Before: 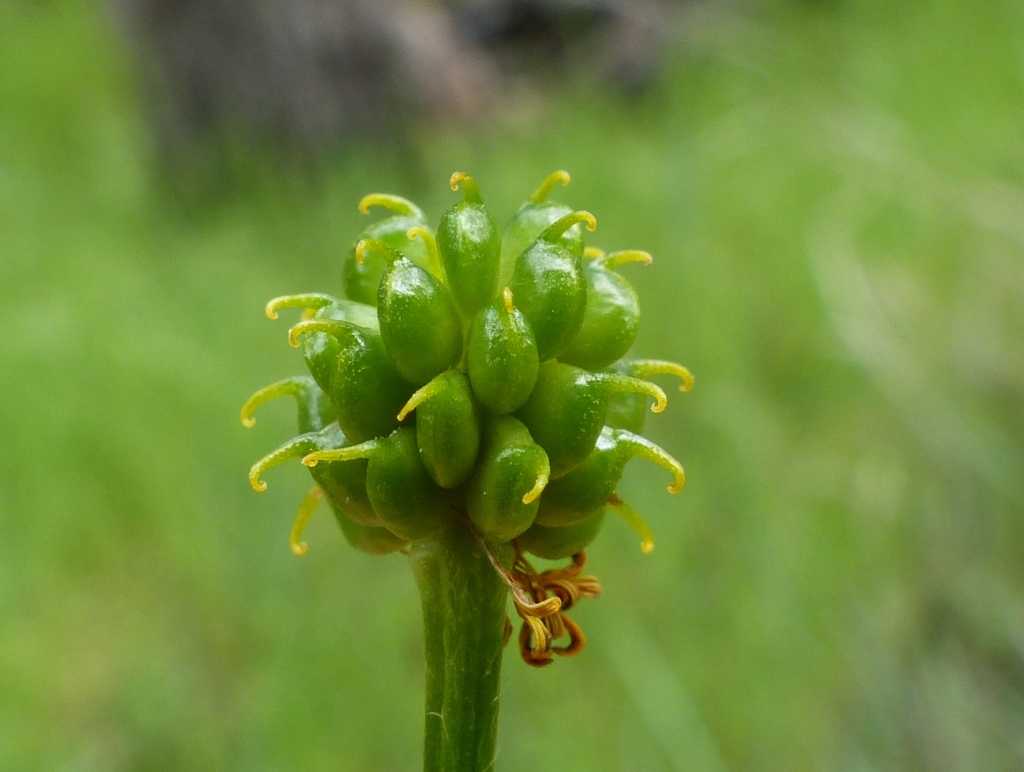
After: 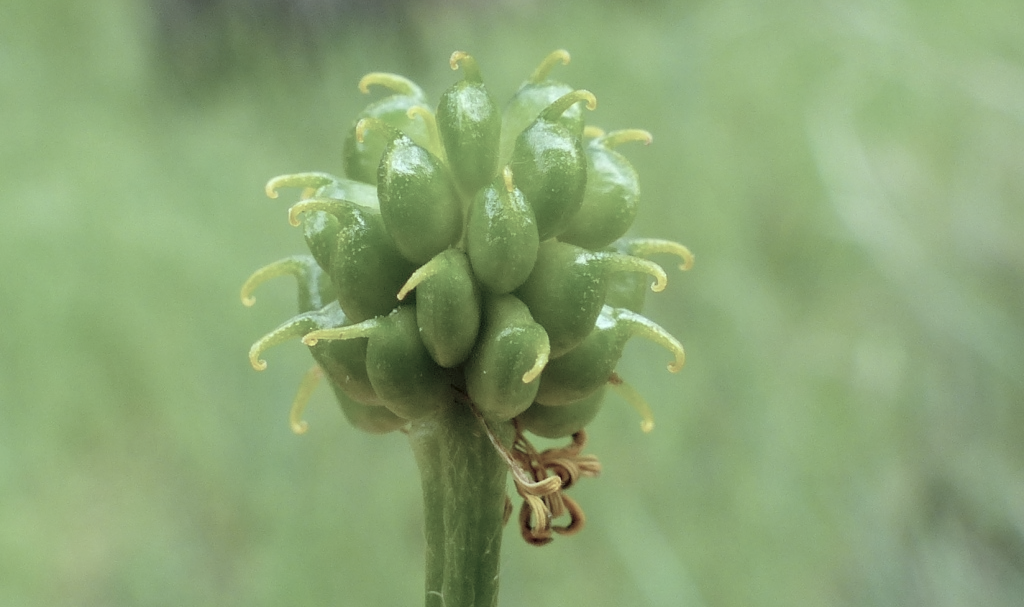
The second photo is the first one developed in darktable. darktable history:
color correction: highlights a* -6.69, highlights b* 0.49
white balance: red 0.986, blue 1.01
contrast brightness saturation: brightness 0.18, saturation -0.5
exposure: black level correction 0.007, compensate highlight preservation false
crop and rotate: top 15.774%, bottom 5.506%
